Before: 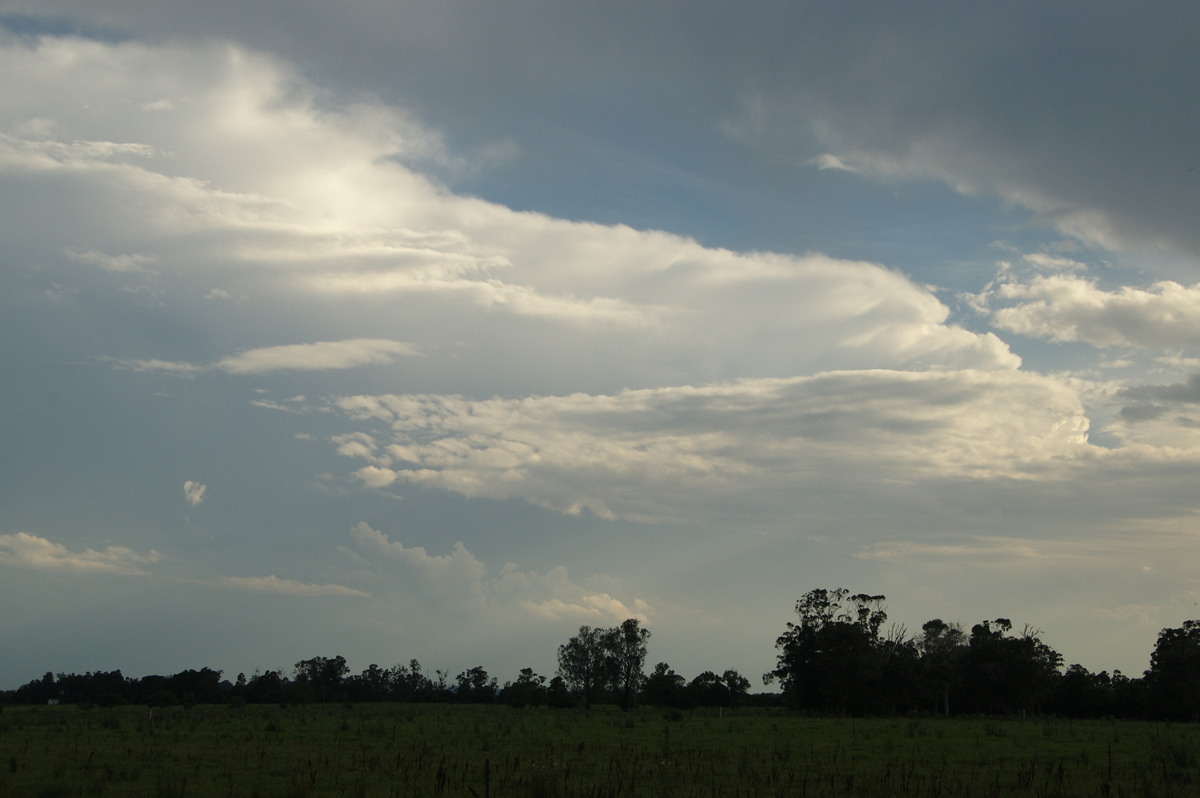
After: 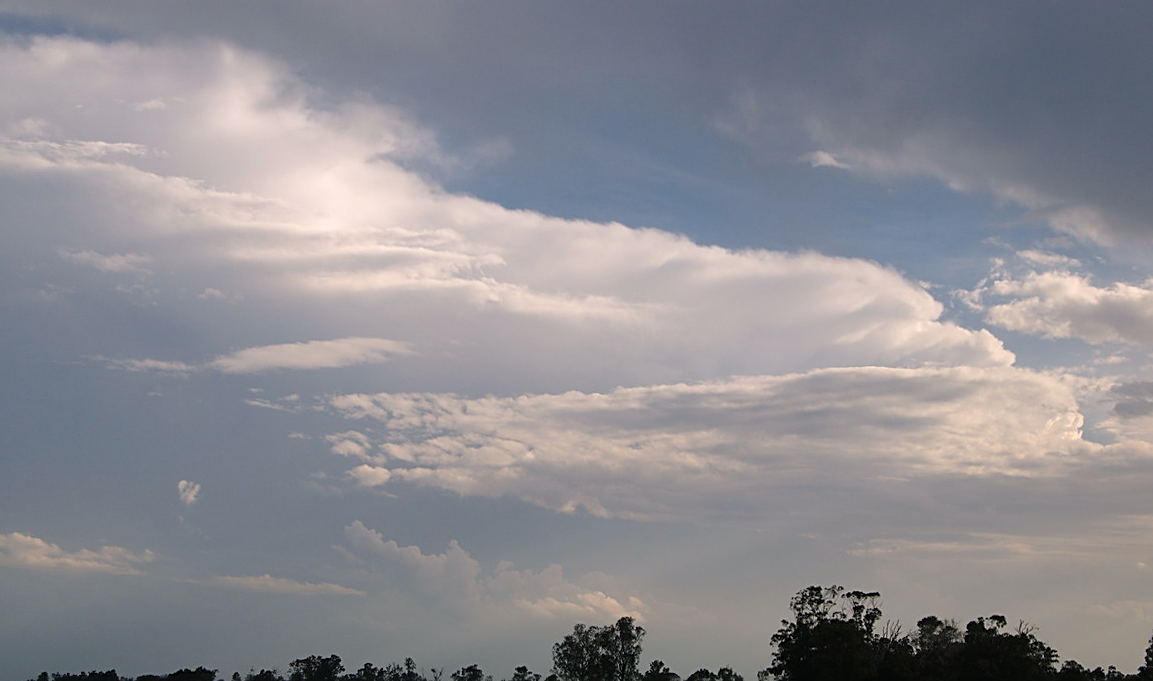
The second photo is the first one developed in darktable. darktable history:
crop and rotate: angle 0.2°, left 0.275%, right 3.127%, bottom 14.18%
sharpen: on, module defaults
vibrance: on, module defaults
white balance: red 1.05, blue 1.072
